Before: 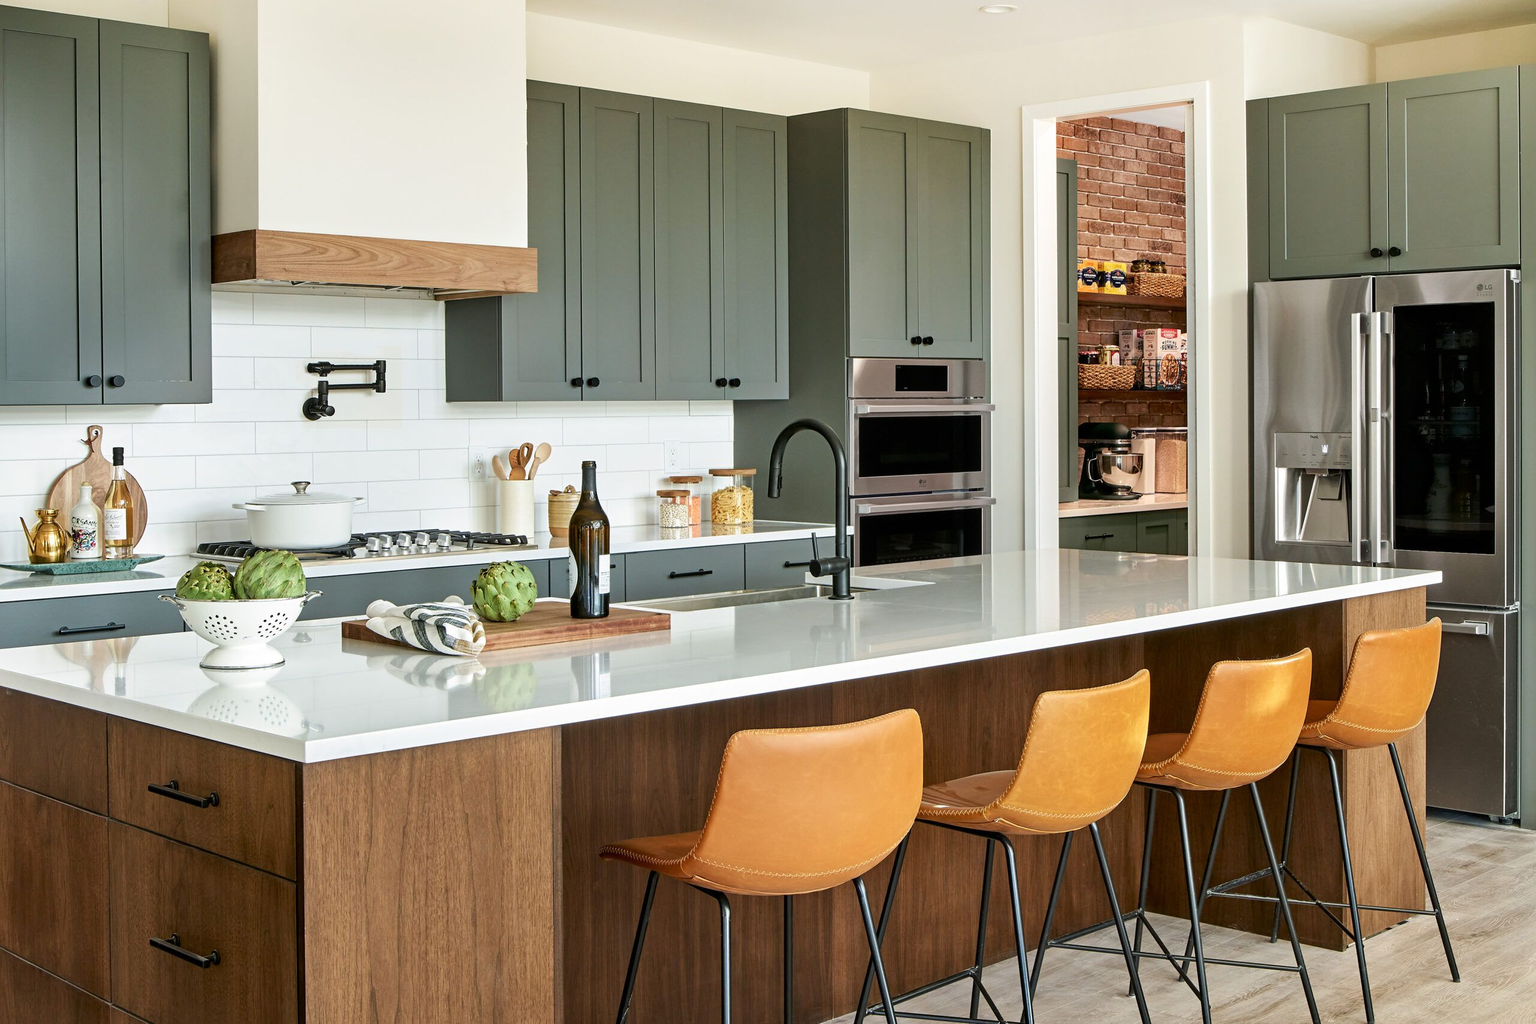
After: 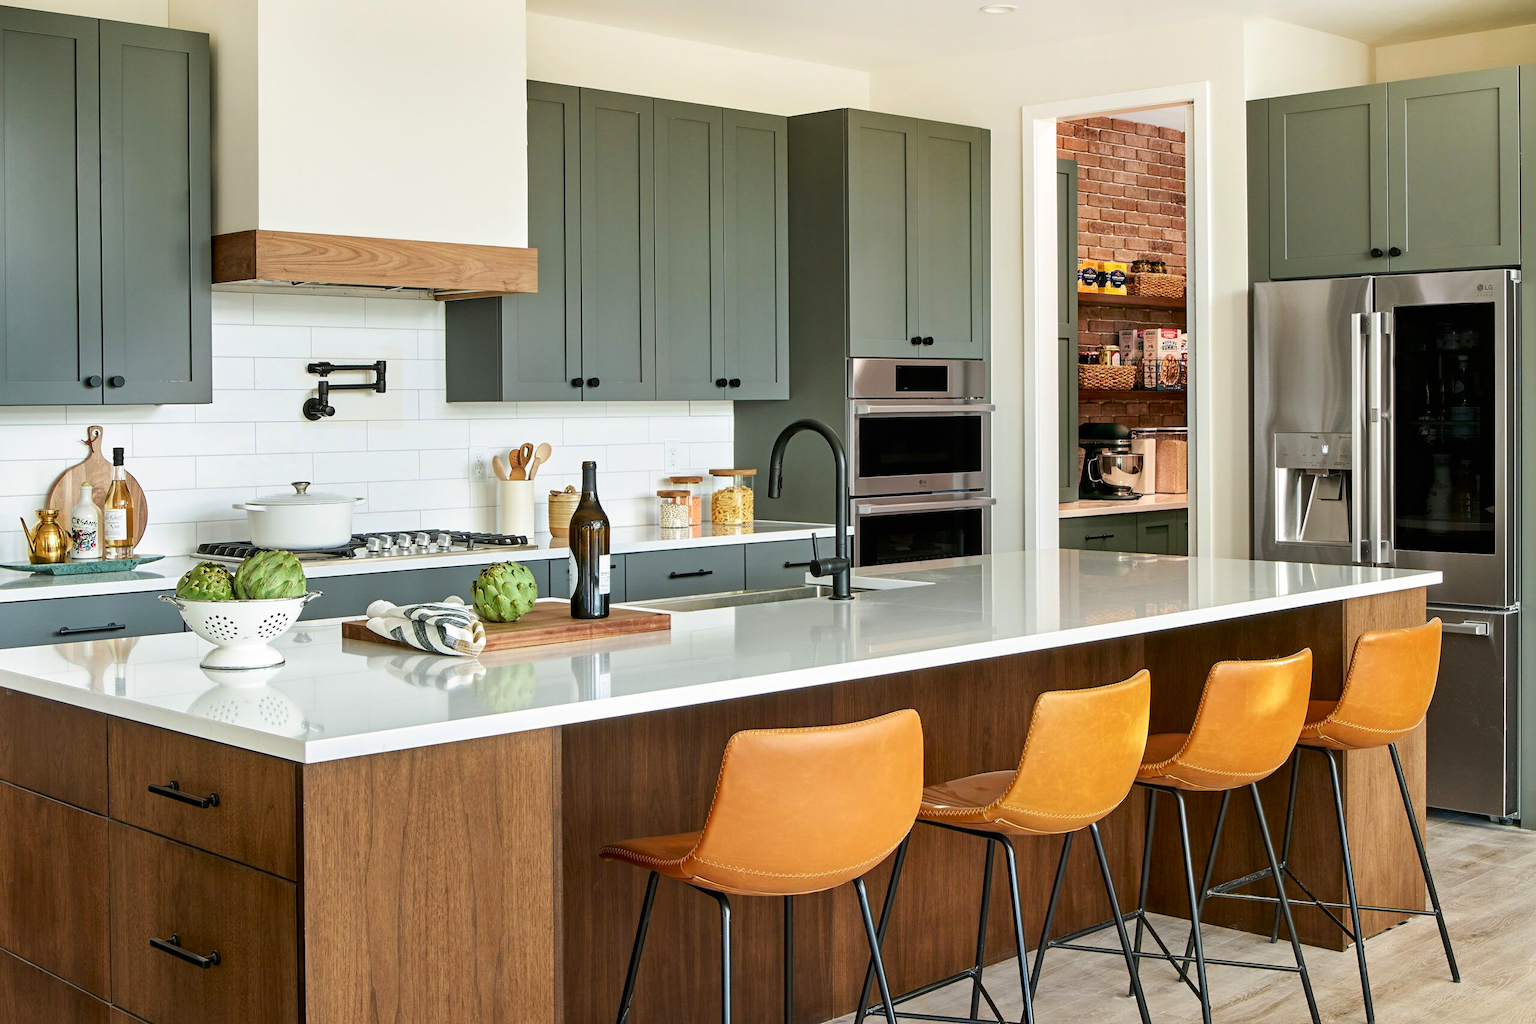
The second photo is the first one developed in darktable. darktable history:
tone equalizer: on, module defaults
contrast brightness saturation: saturation 0.125
